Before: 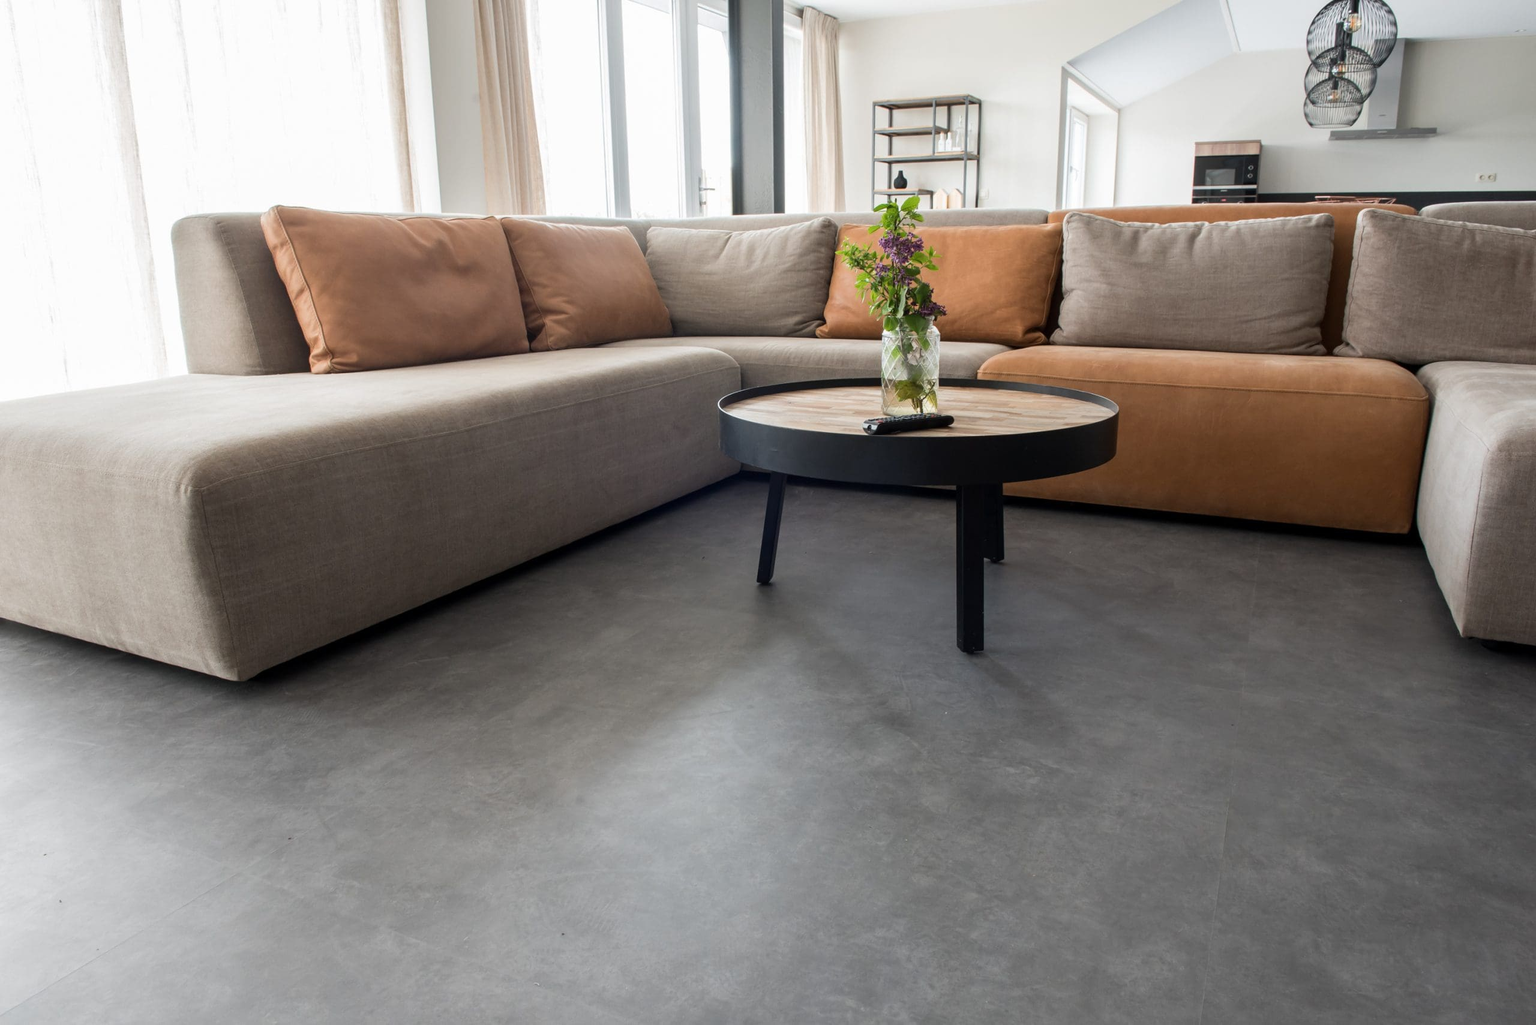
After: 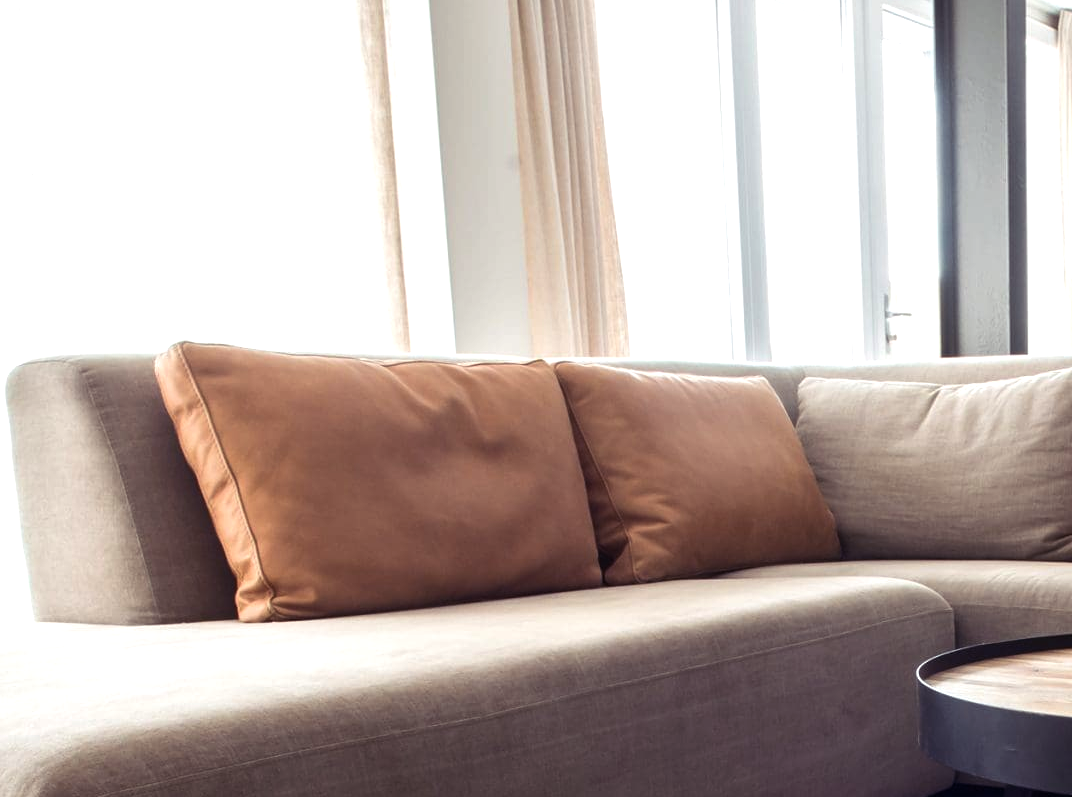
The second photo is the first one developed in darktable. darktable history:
color balance rgb: shadows lift › luminance 0.7%, shadows lift › chroma 7.021%, shadows lift › hue 302.43°, perceptual saturation grading › global saturation 6.257%, perceptual brilliance grading › highlights 12.96%, perceptual brilliance grading › mid-tones 8.365%, perceptual brilliance grading › shadows -17.136%, global vibrance 14.635%
crop and rotate: left 10.95%, top 0.064%, right 47.151%, bottom 53.284%
